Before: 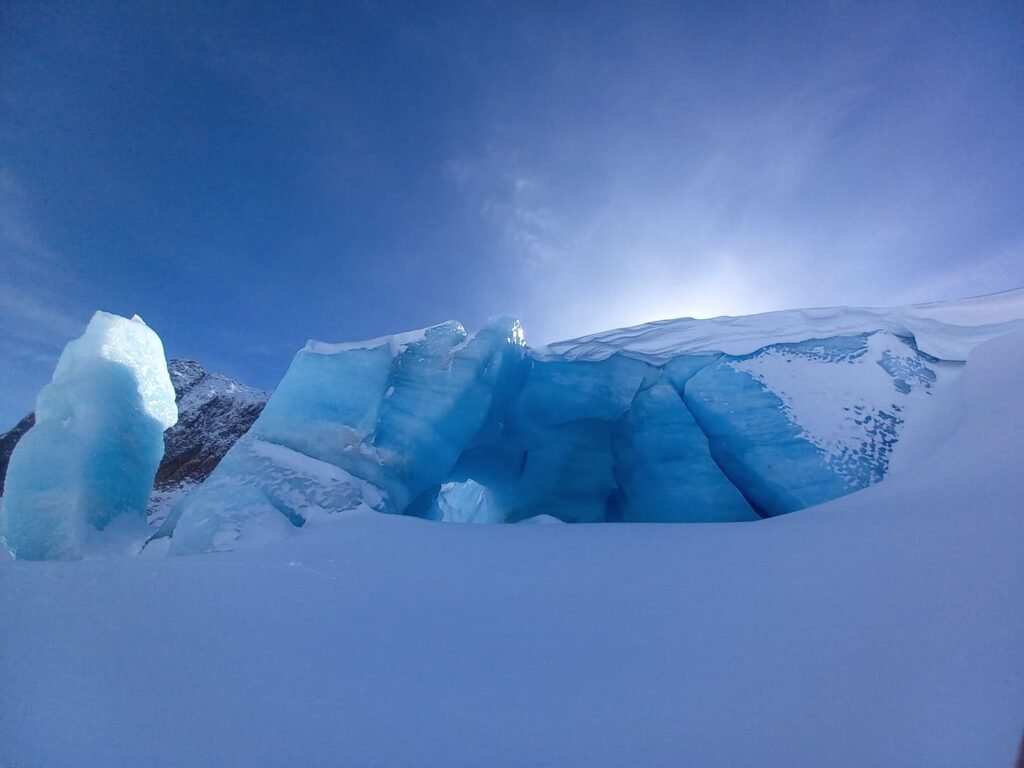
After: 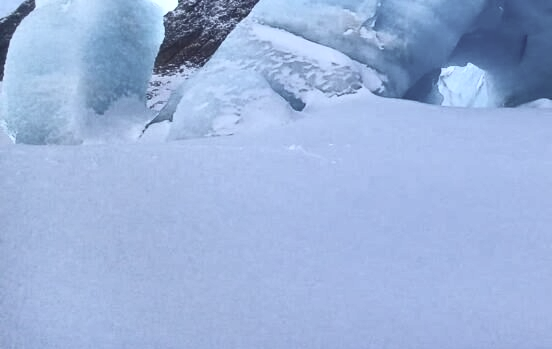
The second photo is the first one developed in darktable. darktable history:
crop and rotate: top 54.252%, right 46.037%, bottom 0.233%
contrast brightness saturation: contrast 0.563, brightness 0.574, saturation -0.328
